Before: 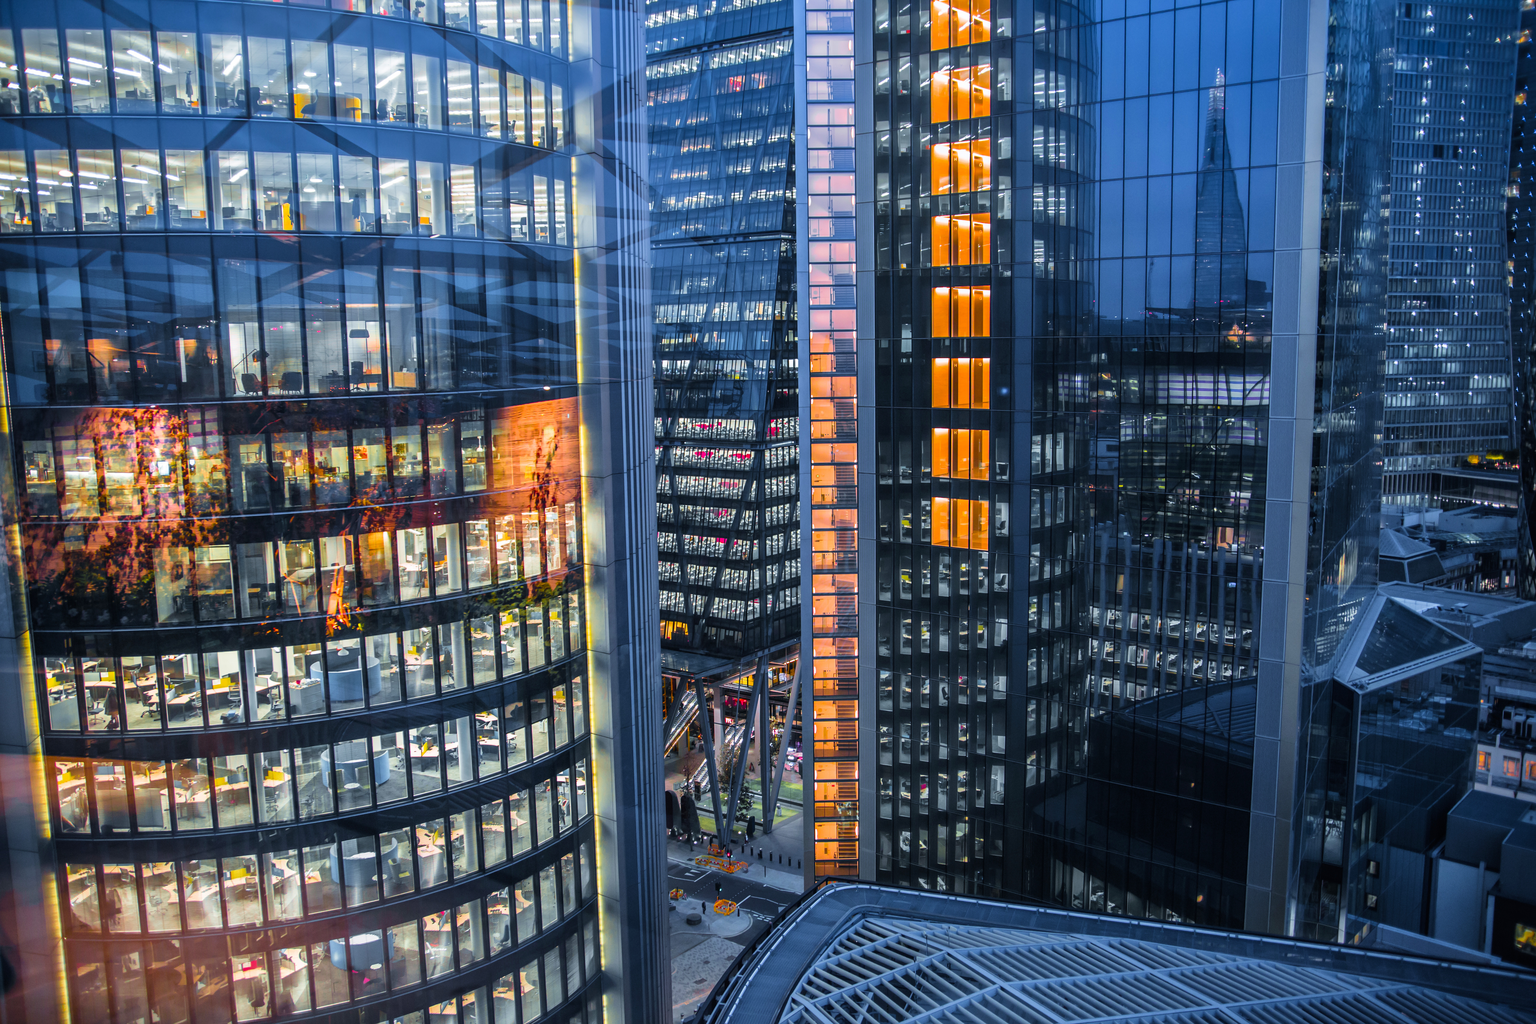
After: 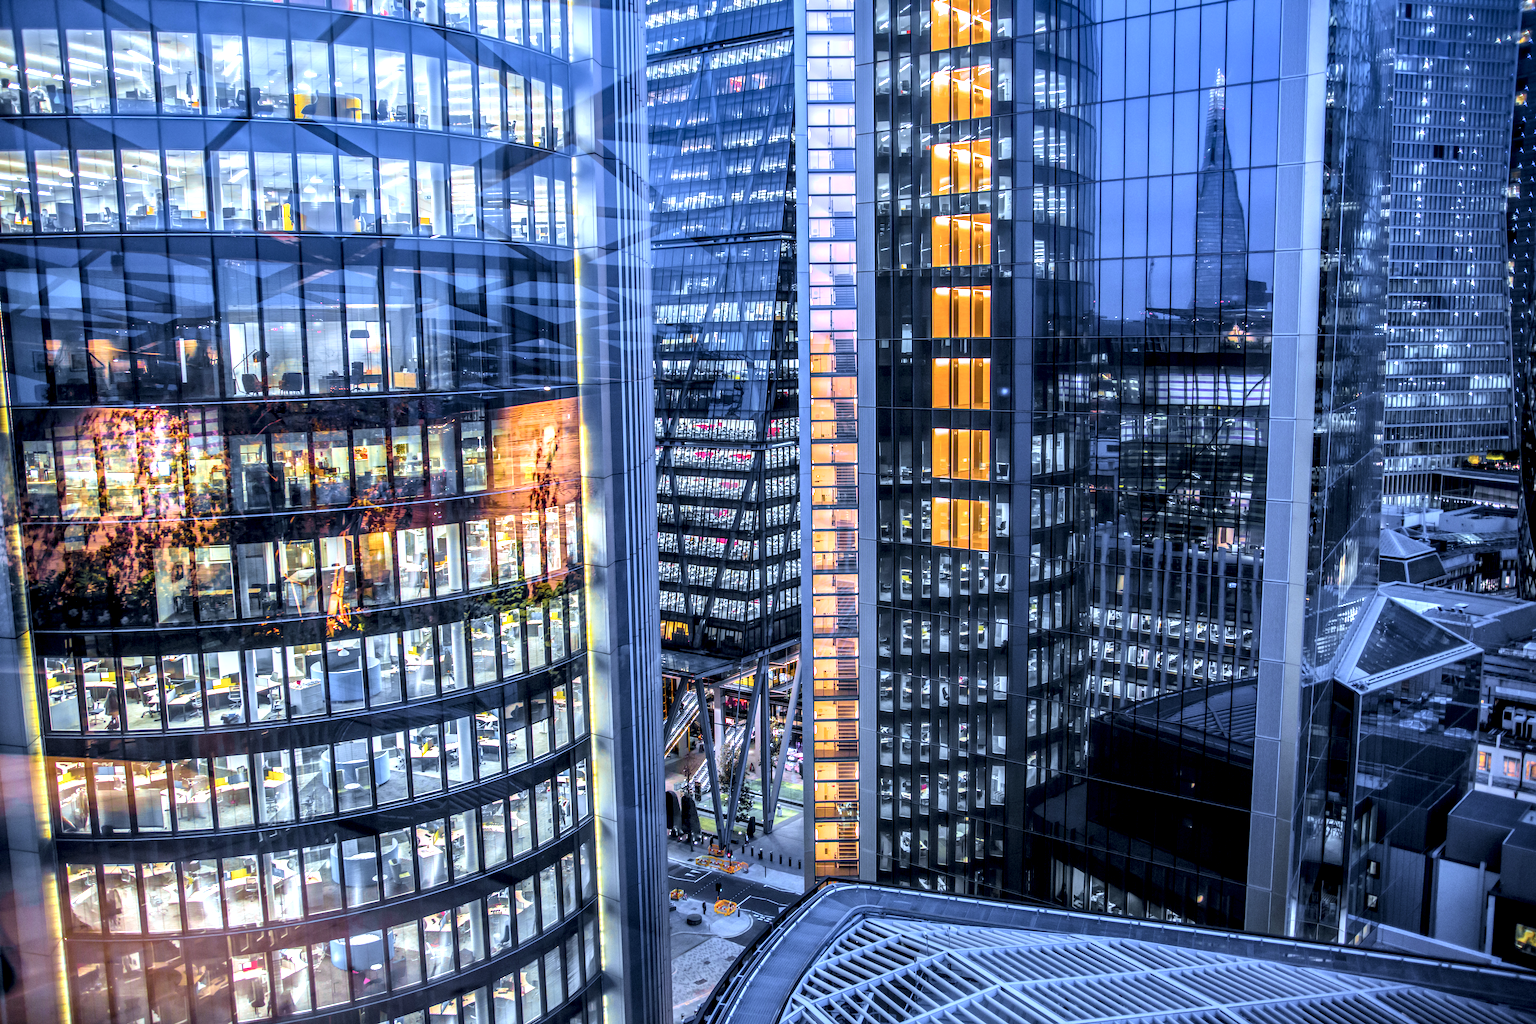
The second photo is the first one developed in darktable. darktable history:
contrast brightness saturation: brightness 0.15
local contrast: highlights 19%, detail 186%
white balance: red 0.948, green 1.02, blue 1.176
